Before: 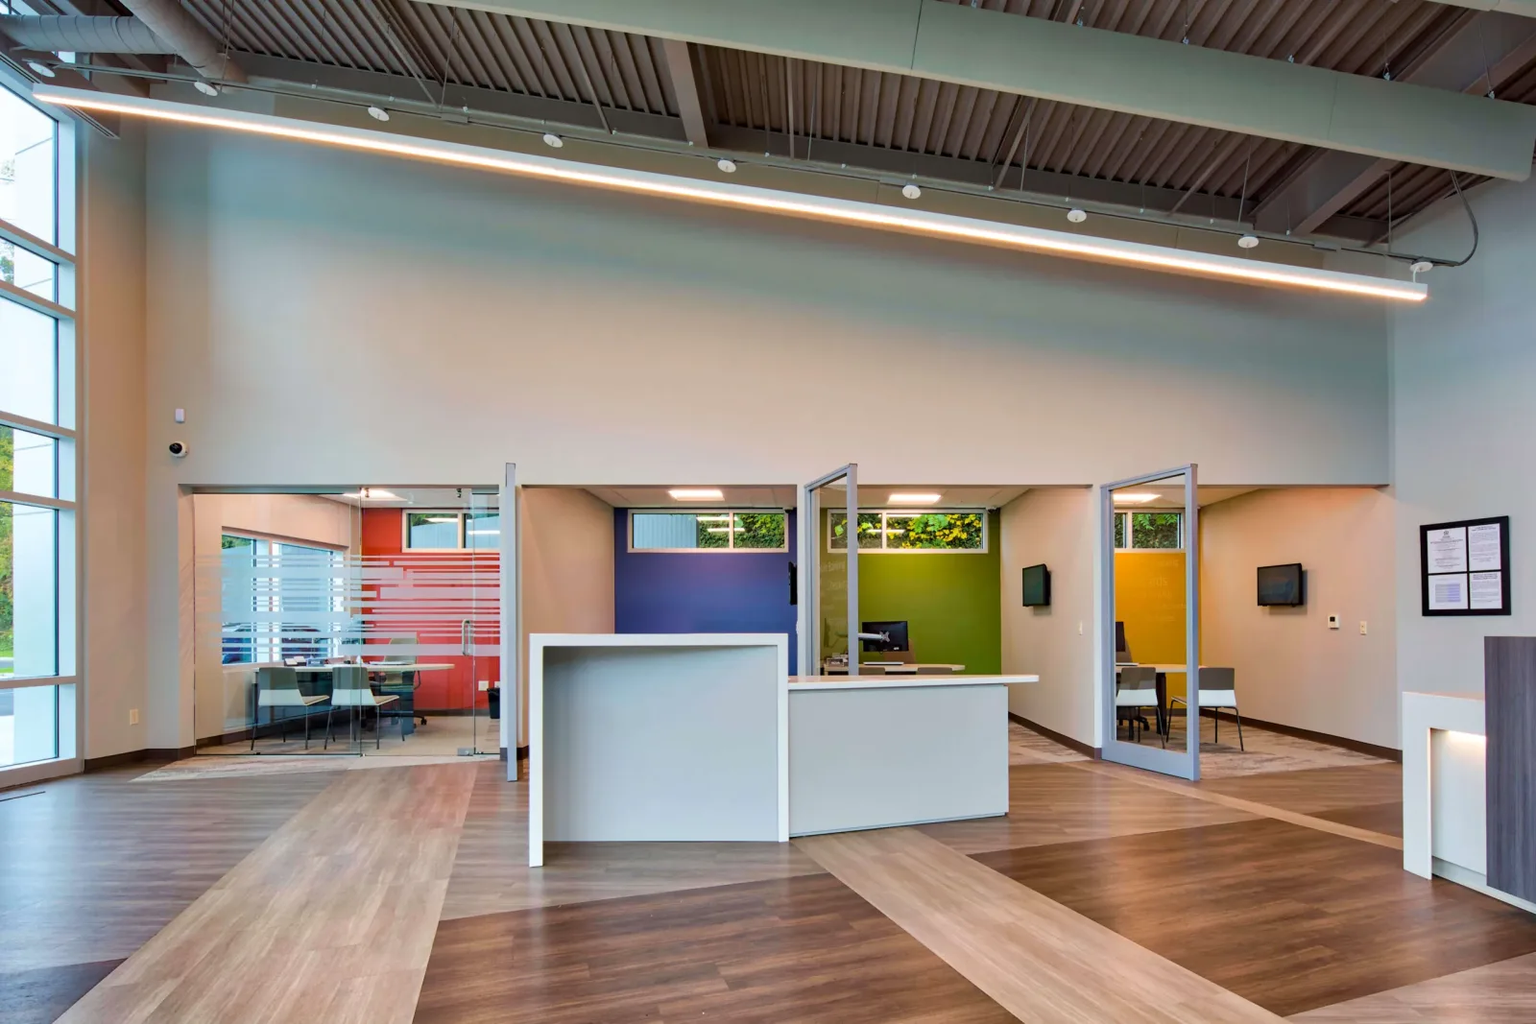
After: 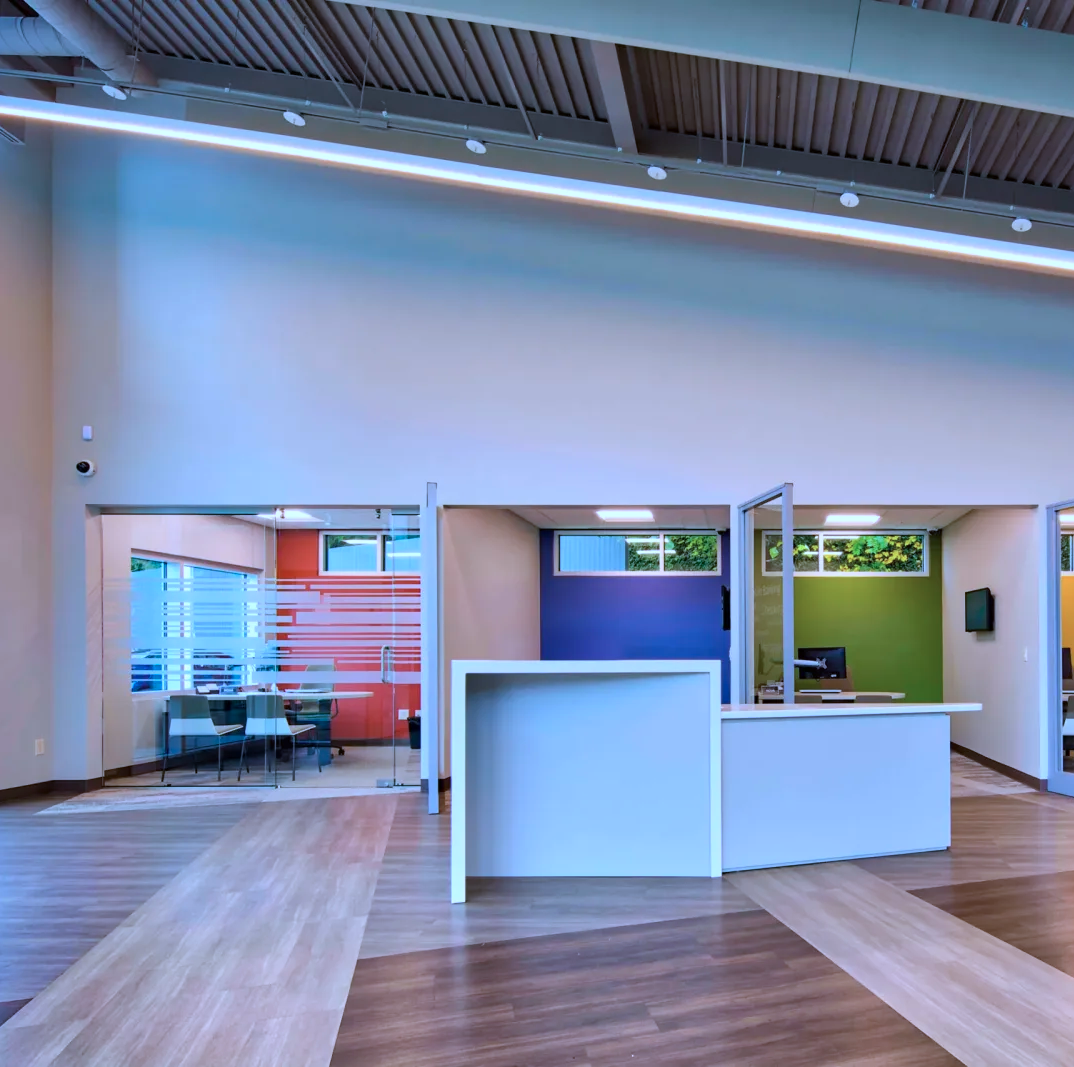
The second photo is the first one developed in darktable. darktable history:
crop and rotate: left 6.266%, right 26.55%
color calibration: illuminant as shot in camera, adaptation linear Bradford (ICC v4), x 0.407, y 0.405, temperature 3533.42 K
